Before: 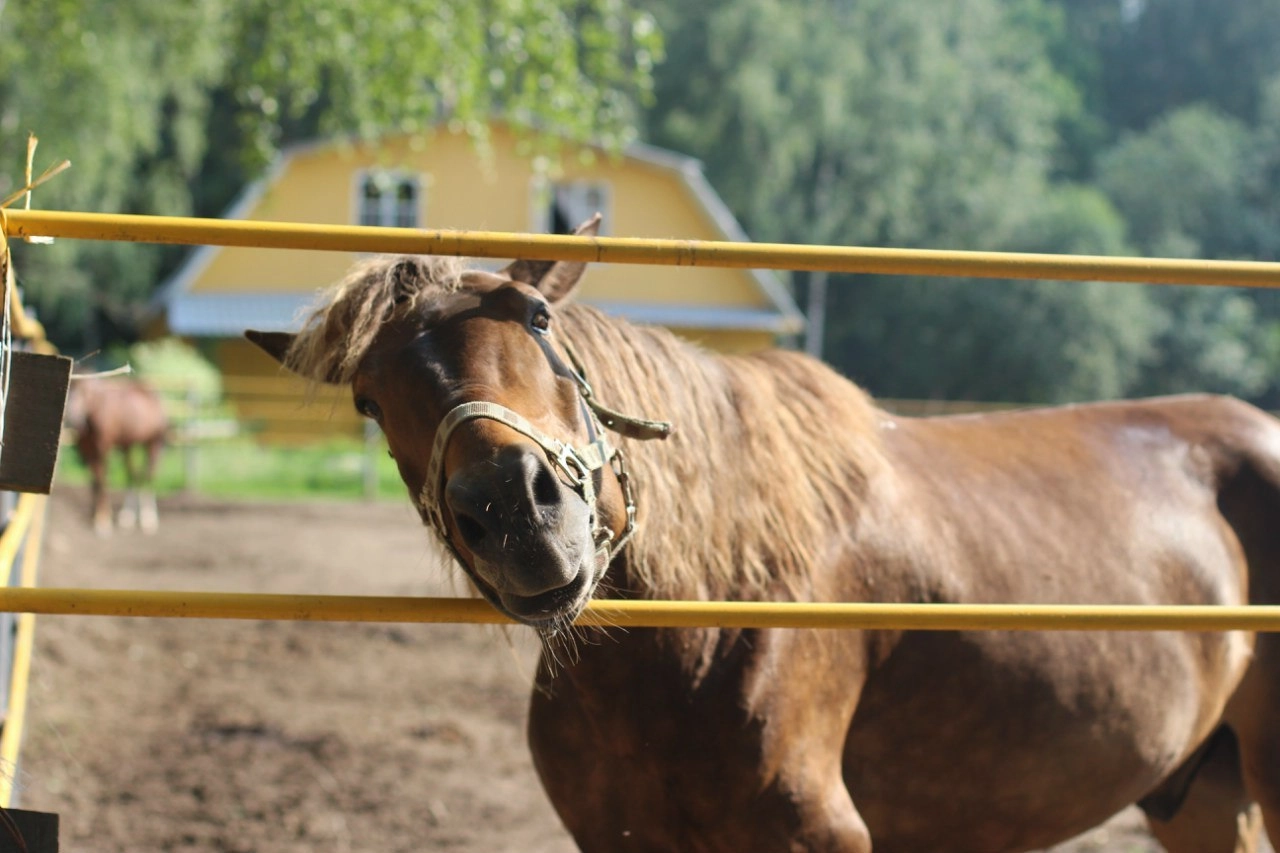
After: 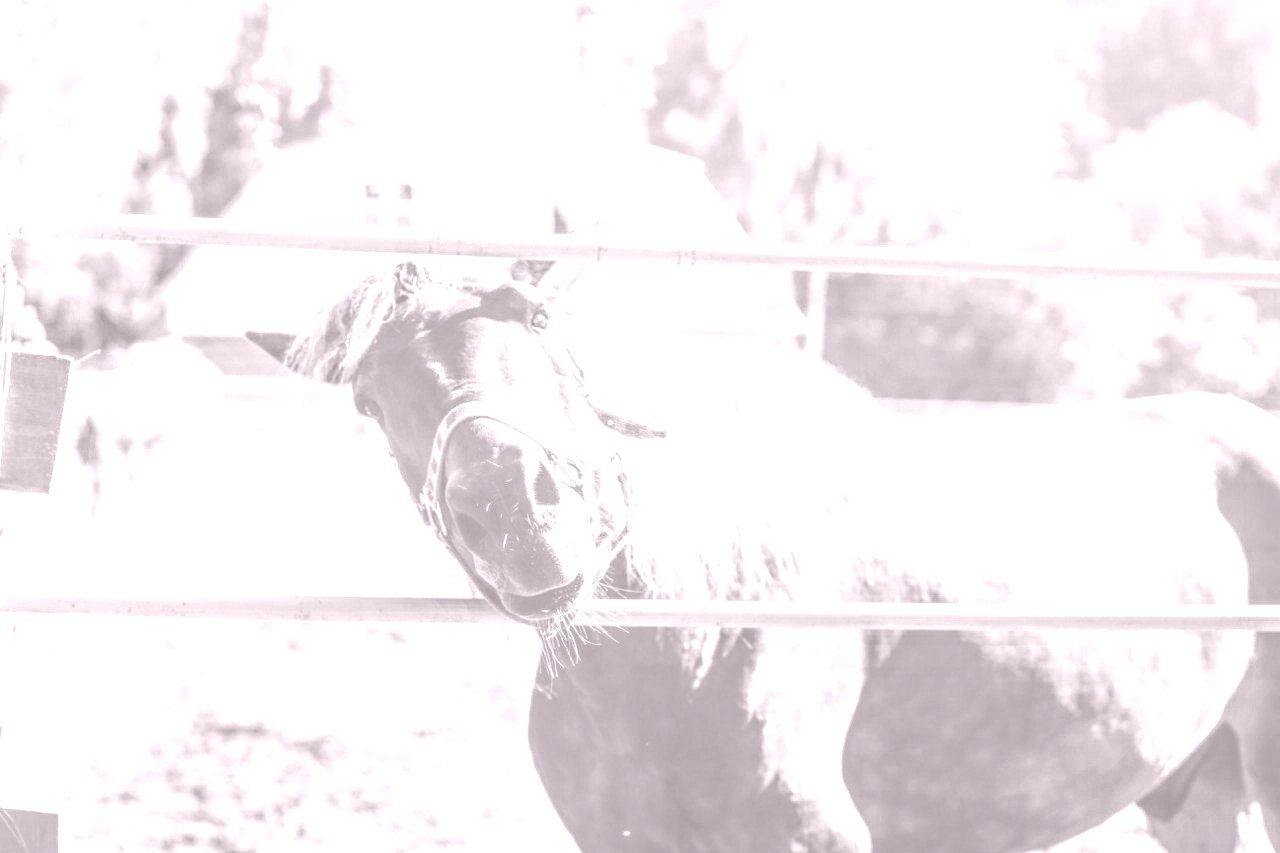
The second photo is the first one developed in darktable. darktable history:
colorize: hue 25.2°, saturation 83%, source mix 82%, lightness 79%, version 1
local contrast: highlights 0%, shadows 0%, detail 200%, midtone range 0.25
contrast equalizer: octaves 7, y [[0.6 ×6], [0.55 ×6], [0 ×6], [0 ×6], [0 ×6]], mix -1
base curve: curves: ch0 [(0, 0) (0.028, 0.03) (0.121, 0.232) (0.46, 0.748) (0.859, 0.968) (1, 1)], preserve colors none
